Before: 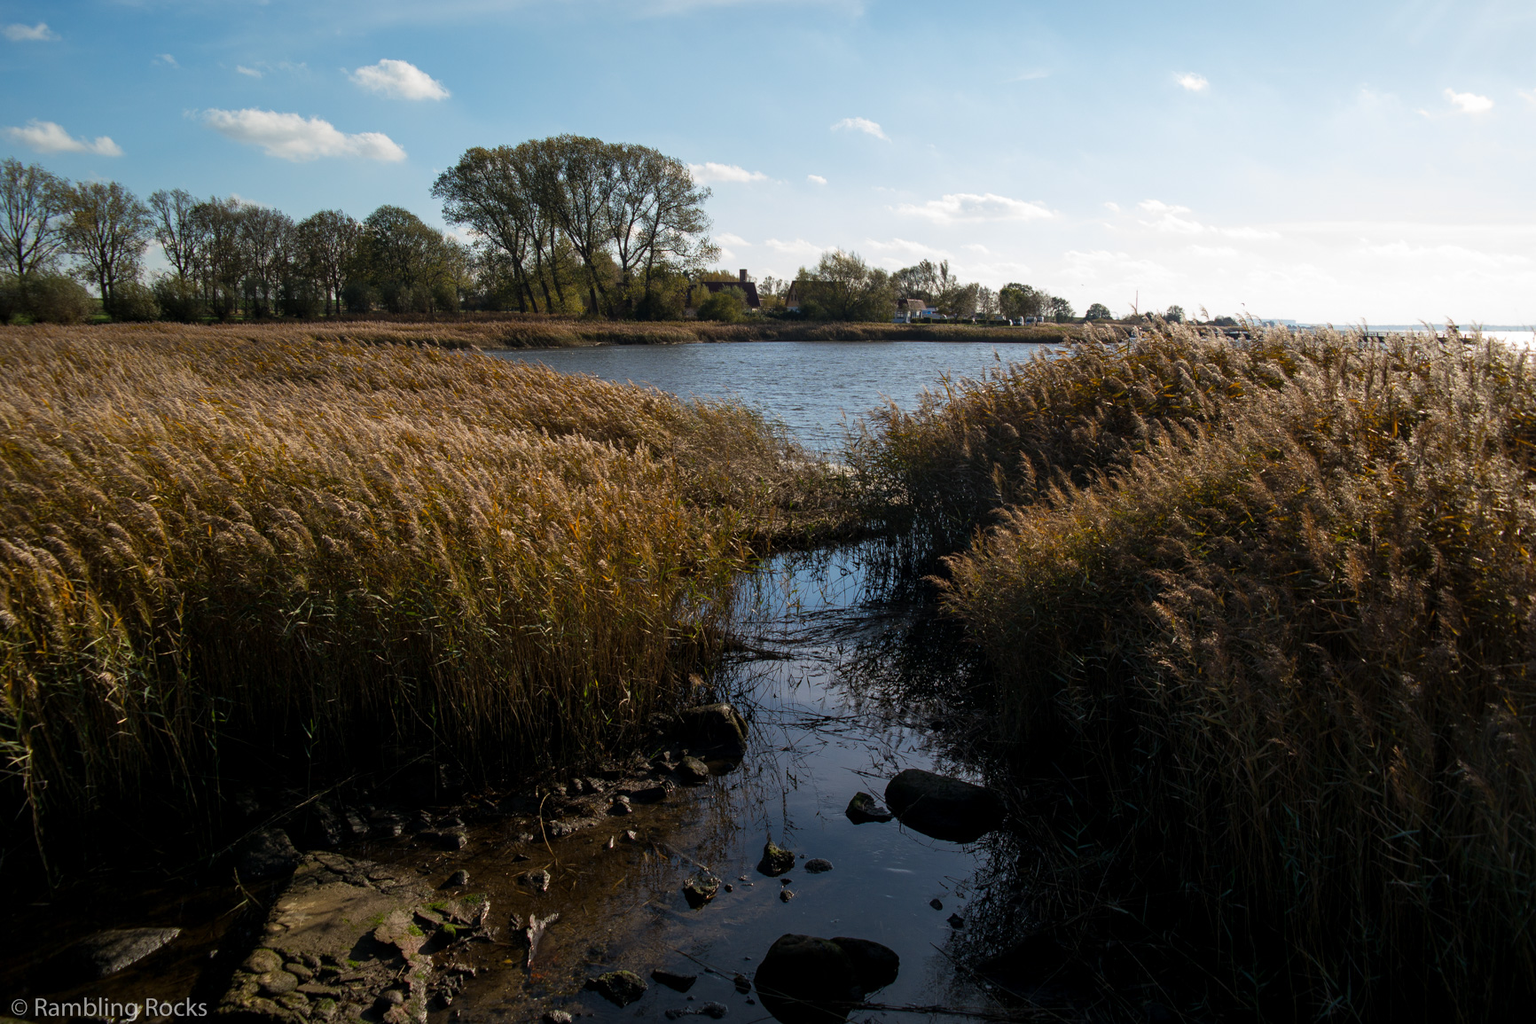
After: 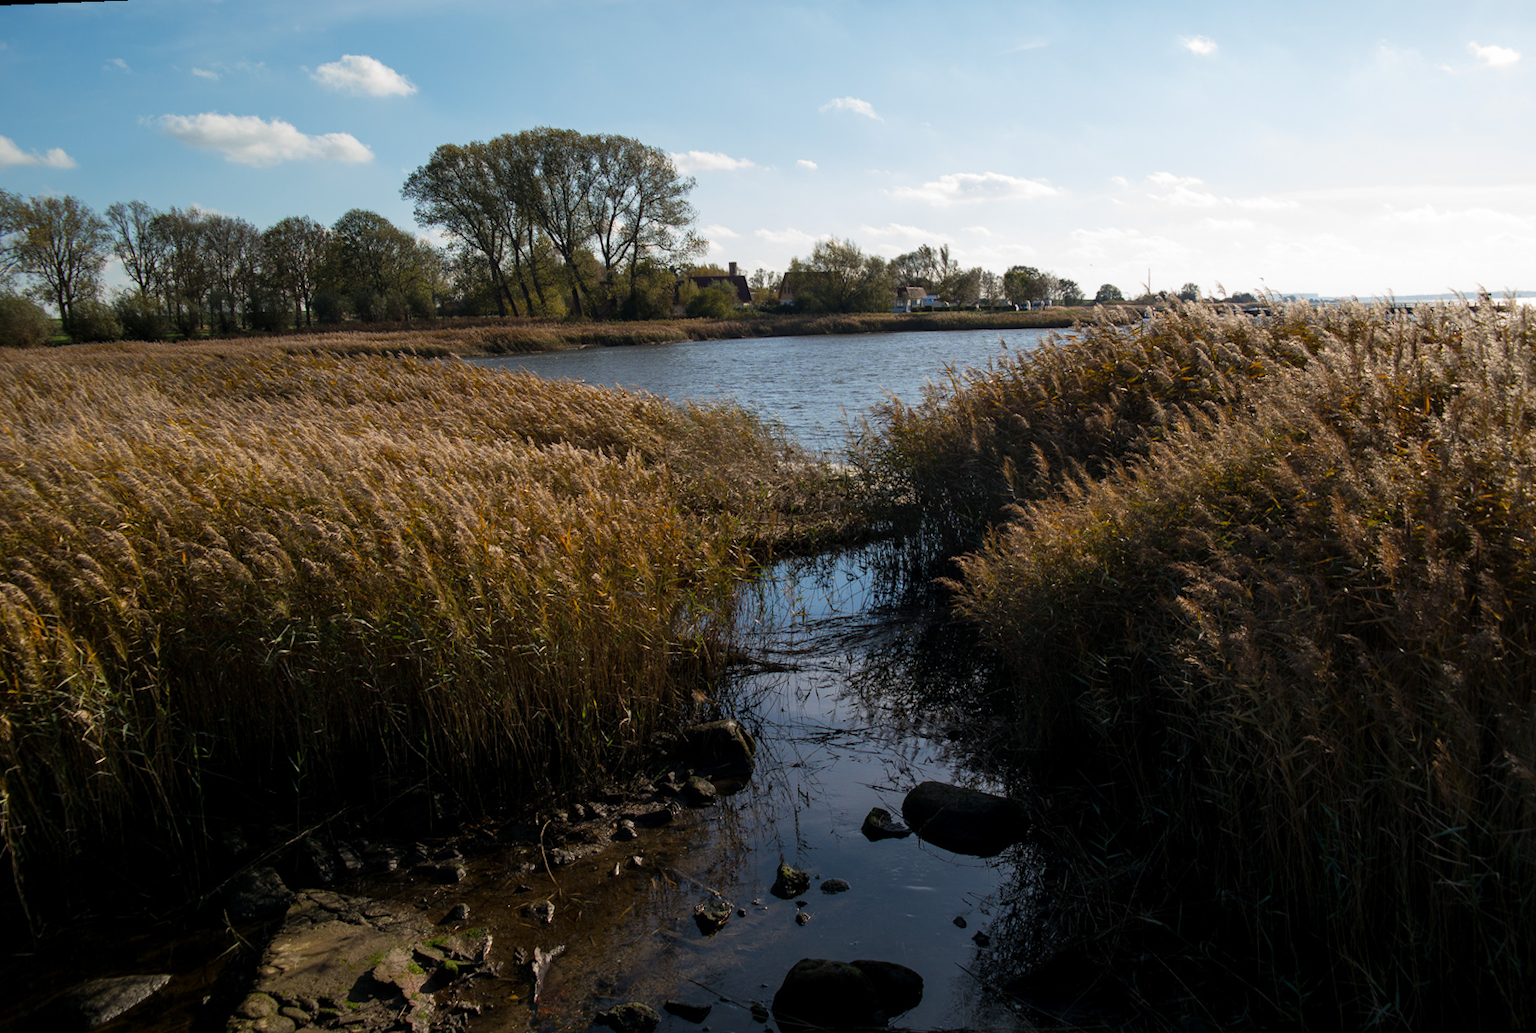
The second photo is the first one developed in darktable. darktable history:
rotate and perspective: rotation -2.12°, lens shift (vertical) 0.009, lens shift (horizontal) -0.008, automatic cropping original format, crop left 0.036, crop right 0.964, crop top 0.05, crop bottom 0.959
